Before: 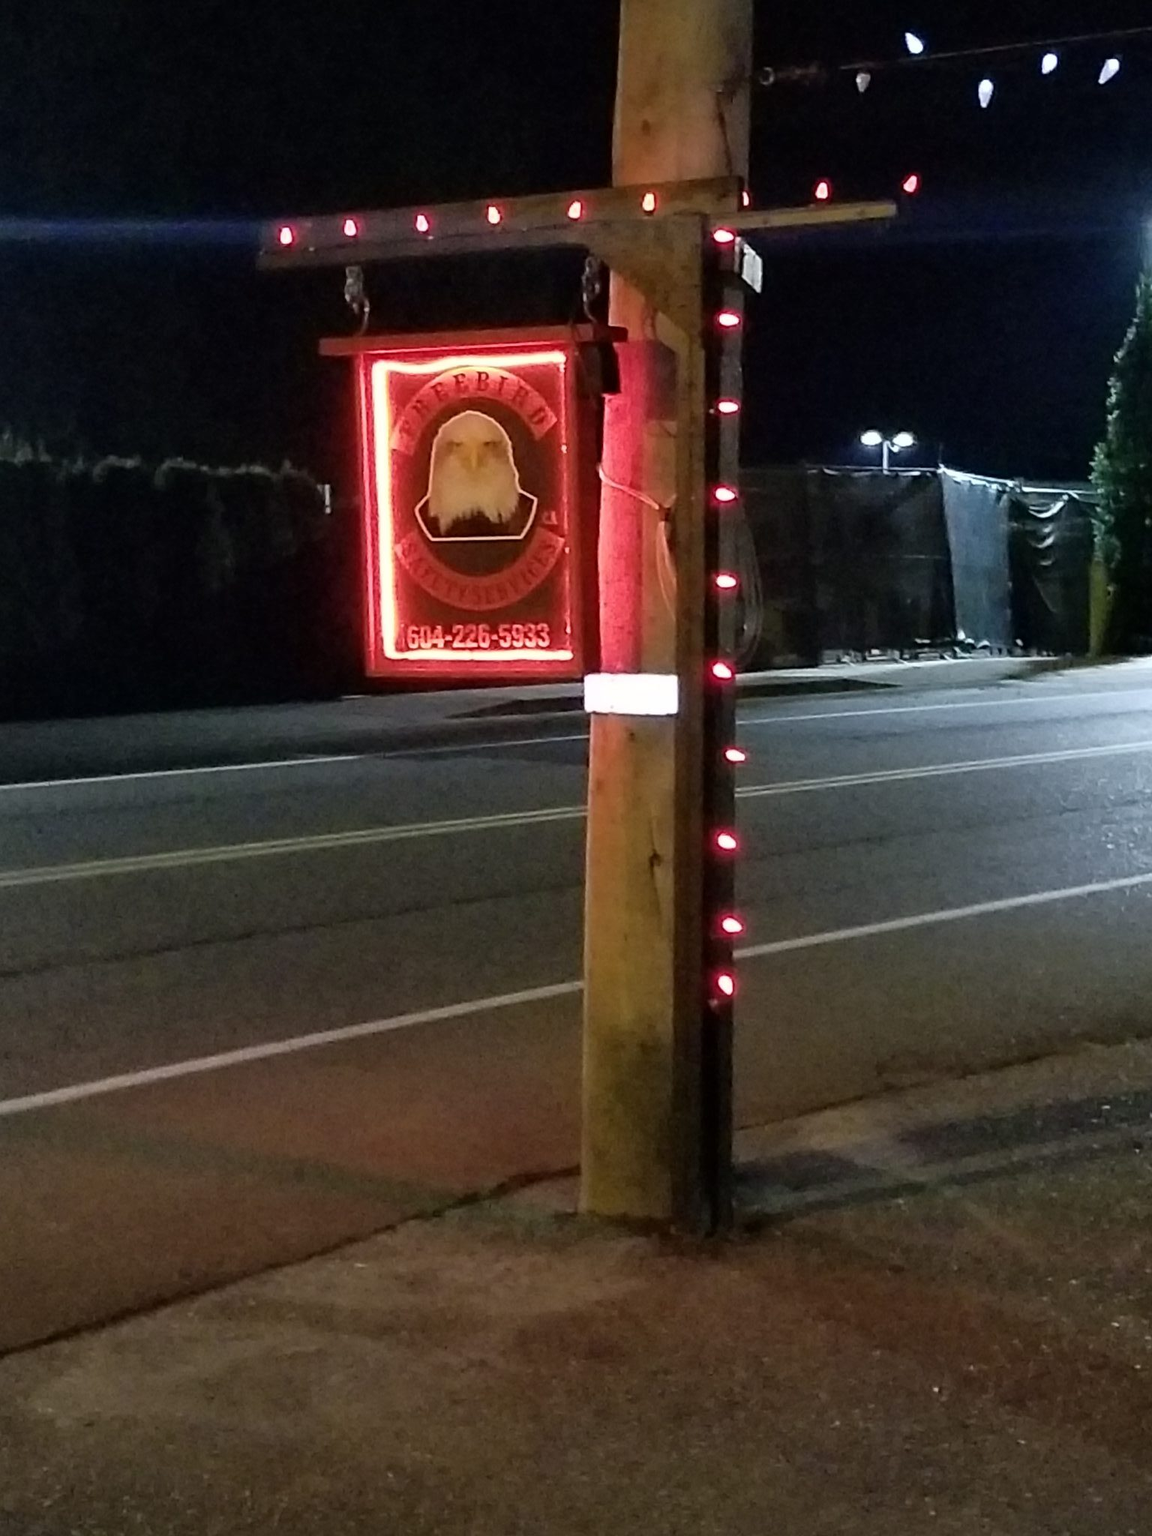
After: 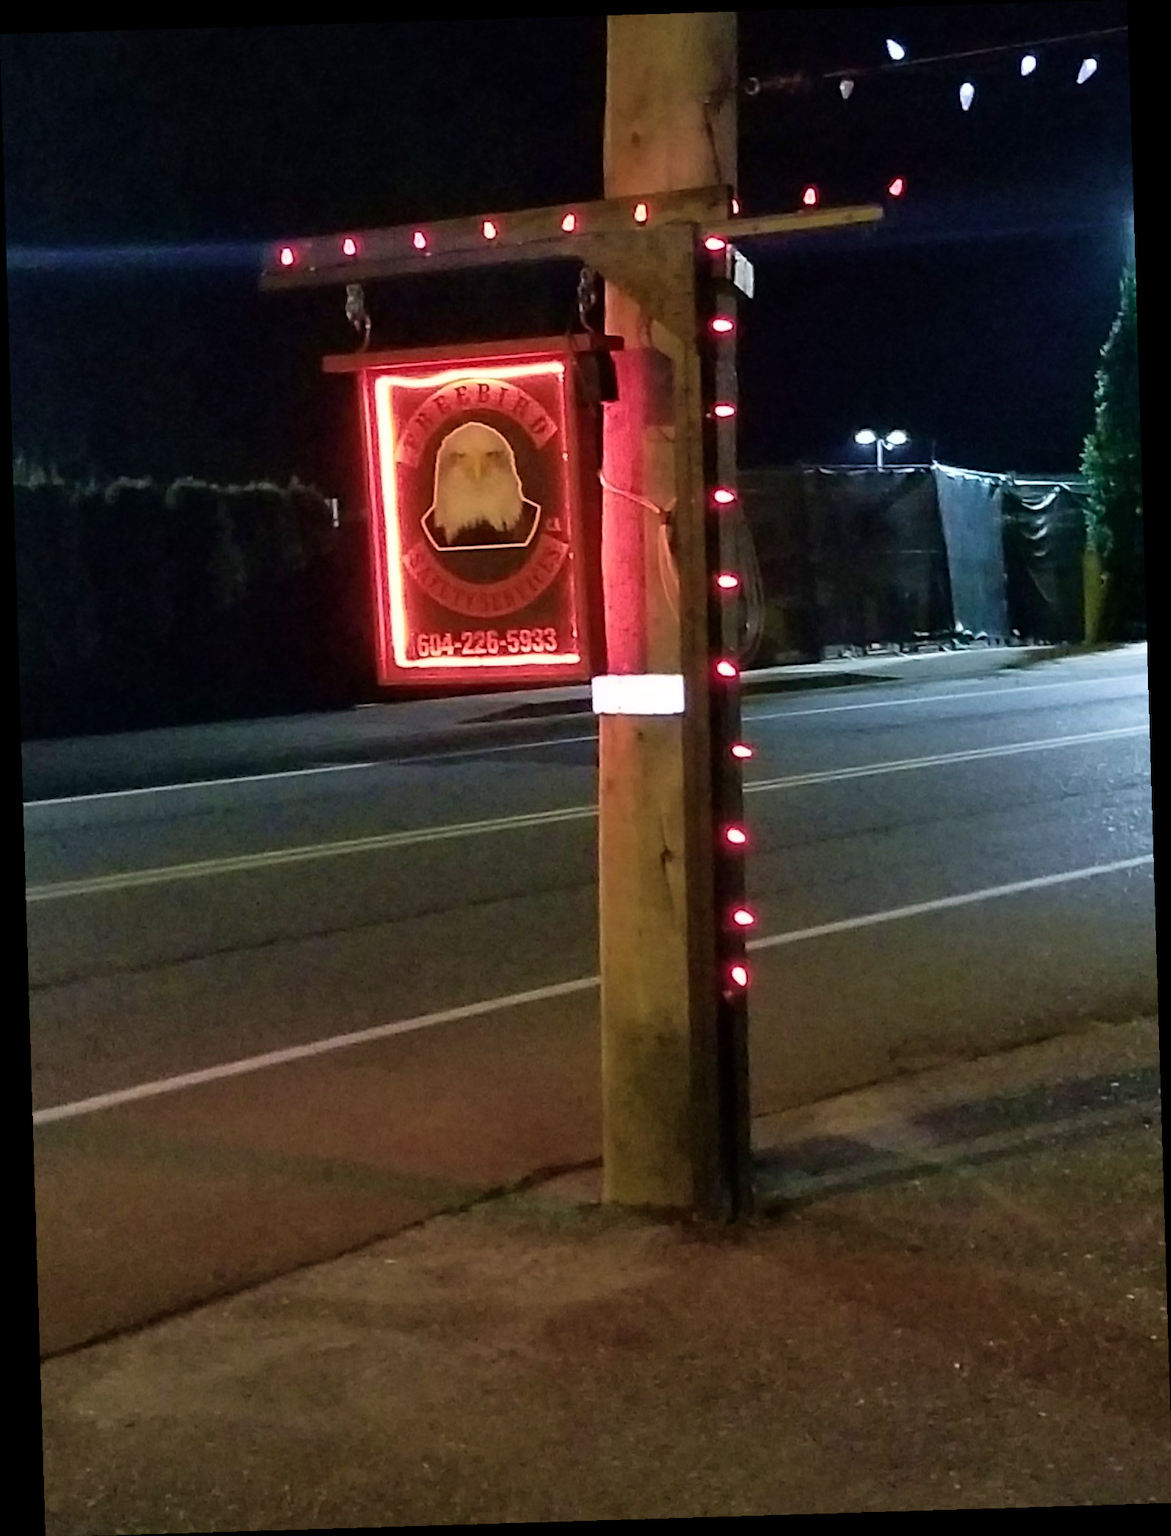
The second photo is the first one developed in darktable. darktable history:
rotate and perspective: rotation -1.75°, automatic cropping off
velvia: strength 45%
